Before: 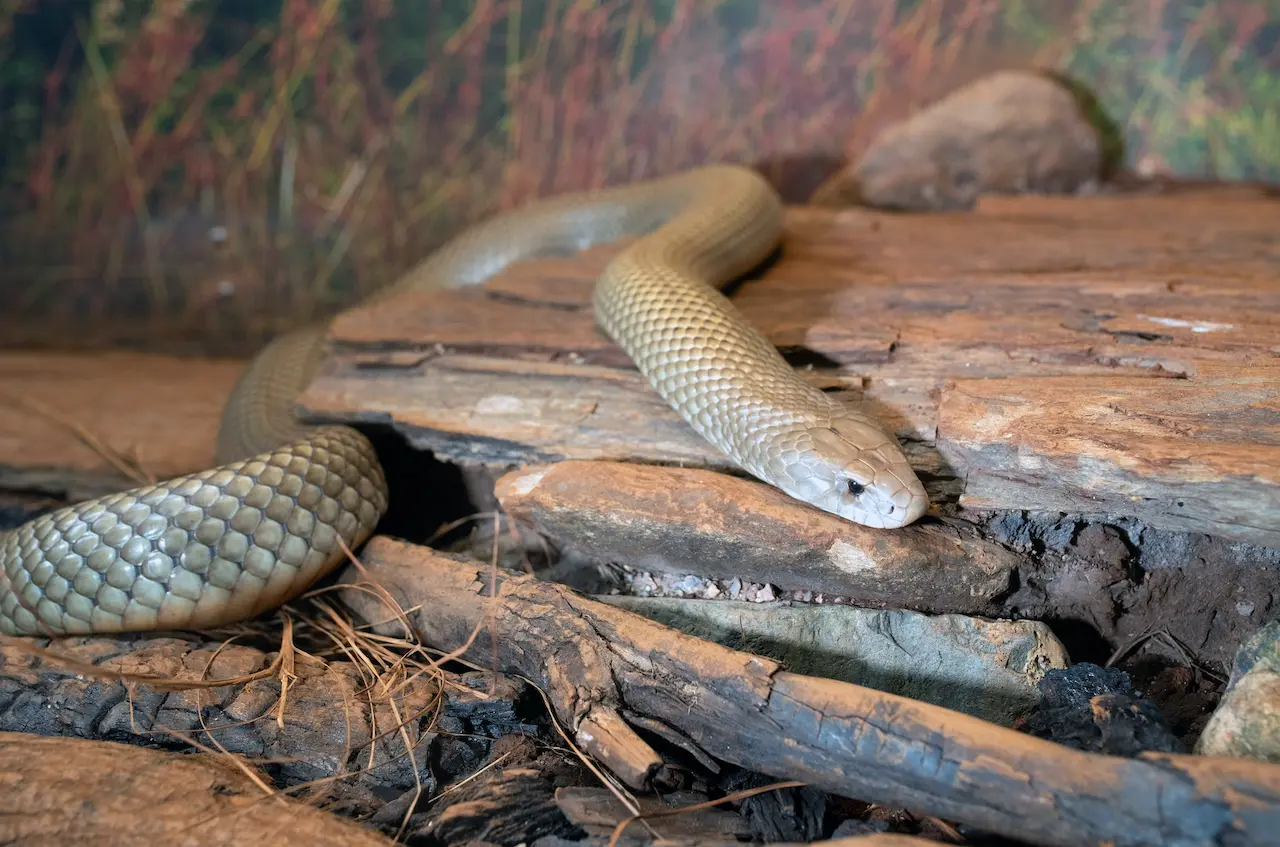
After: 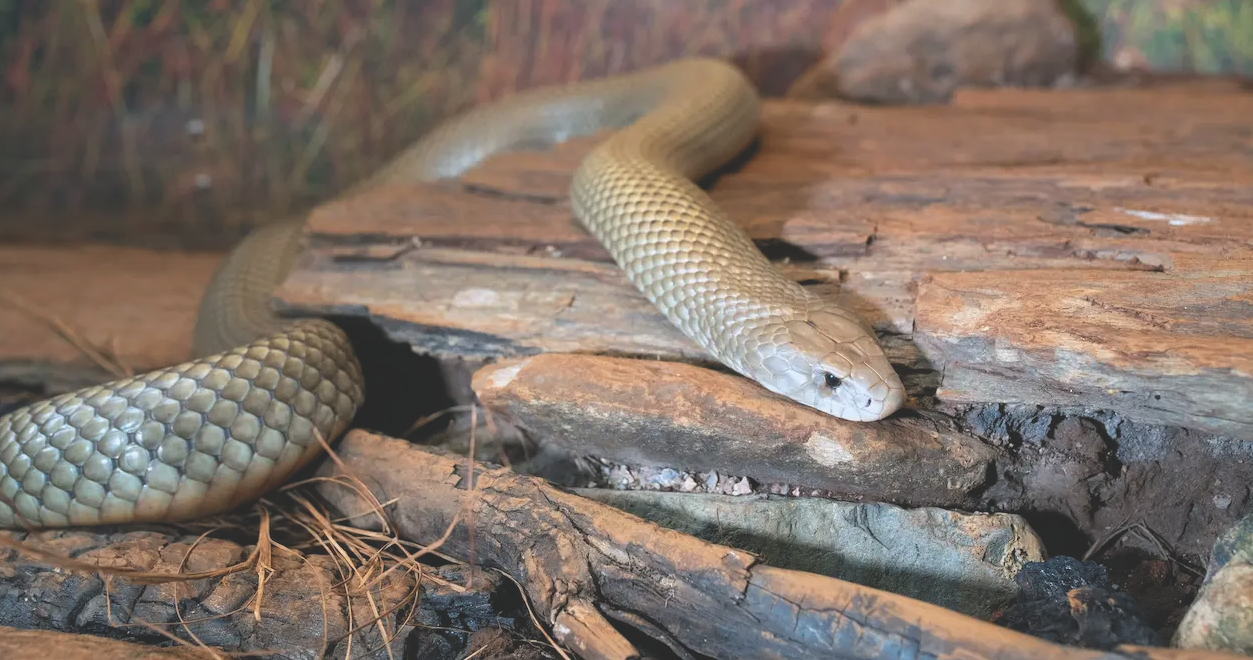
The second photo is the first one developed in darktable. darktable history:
crop and rotate: left 1.814%, top 12.818%, right 0.25%, bottom 9.225%
exposure: black level correction -0.023, exposure -0.039 EV, compensate highlight preservation false
